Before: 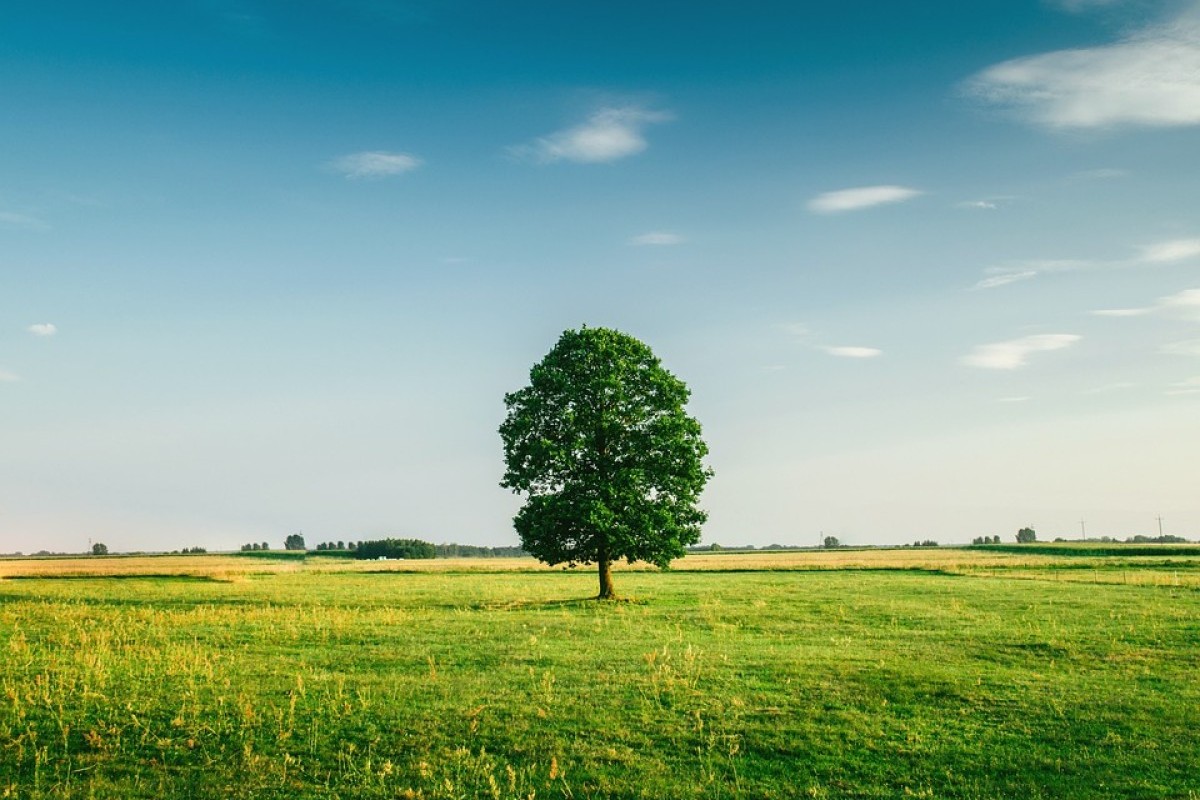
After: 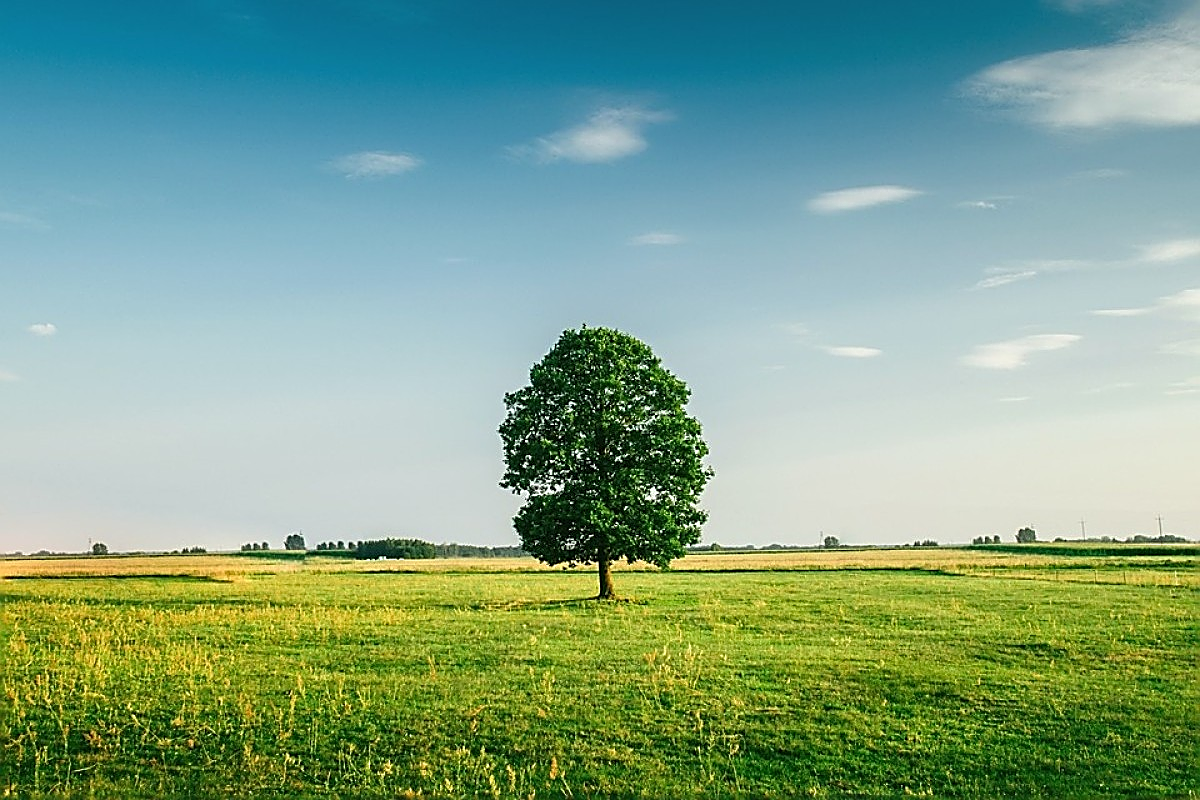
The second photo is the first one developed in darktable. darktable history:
sharpen: amount 0.986
